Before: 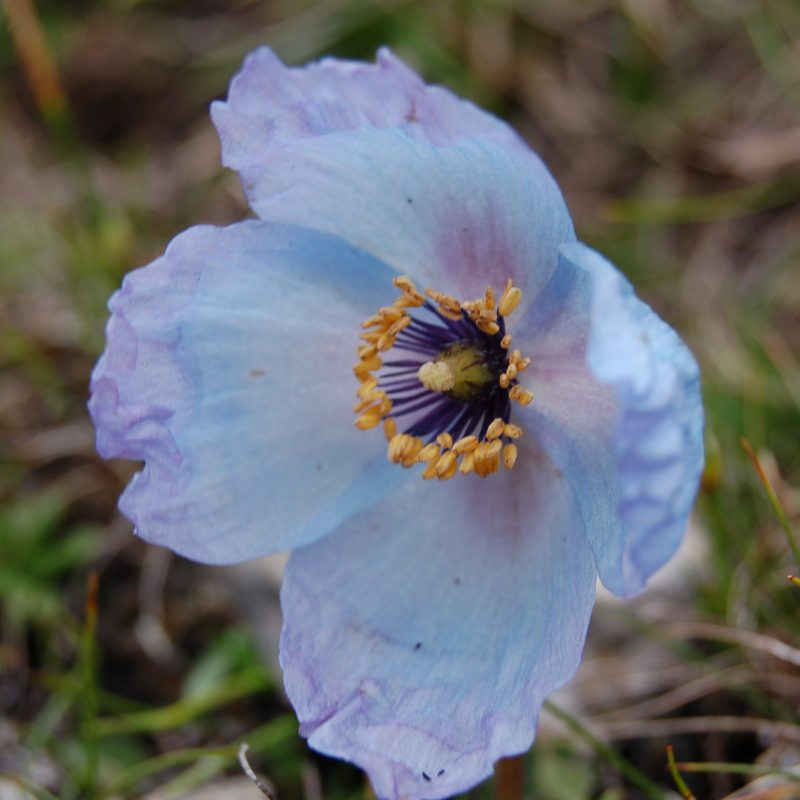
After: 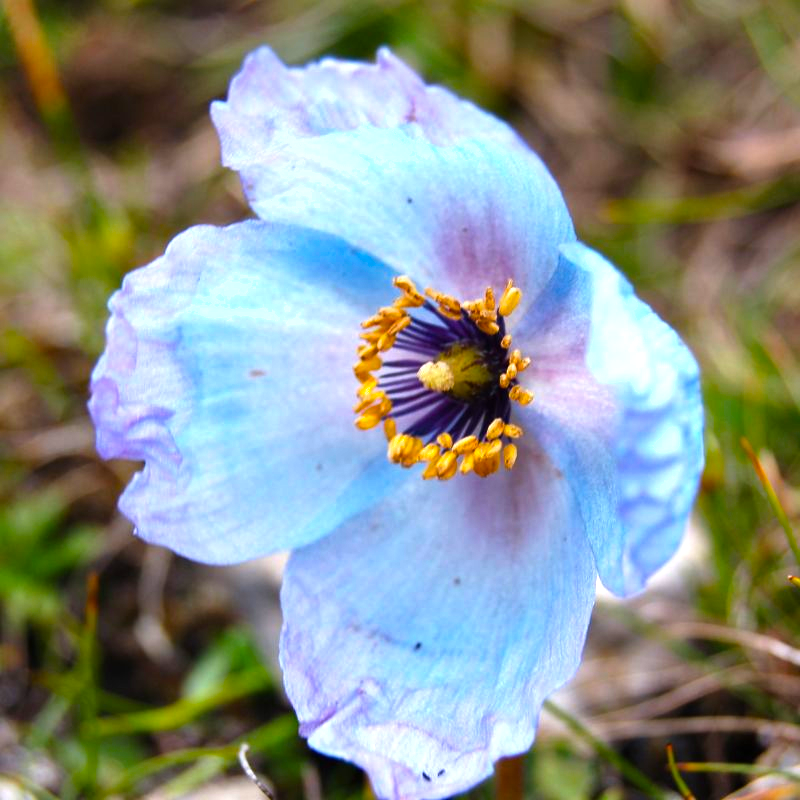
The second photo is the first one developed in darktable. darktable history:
shadows and highlights: low approximation 0.01, soften with gaussian
tone equalizer: -8 EV -0.403 EV, -7 EV -0.408 EV, -6 EV -0.35 EV, -5 EV -0.209 EV, -3 EV 0.221 EV, -2 EV 0.318 EV, -1 EV 0.38 EV, +0 EV 0.392 EV
color balance rgb: perceptual saturation grading › global saturation 30.025%, perceptual brilliance grading › global brilliance 24.311%, global vibrance 20%
